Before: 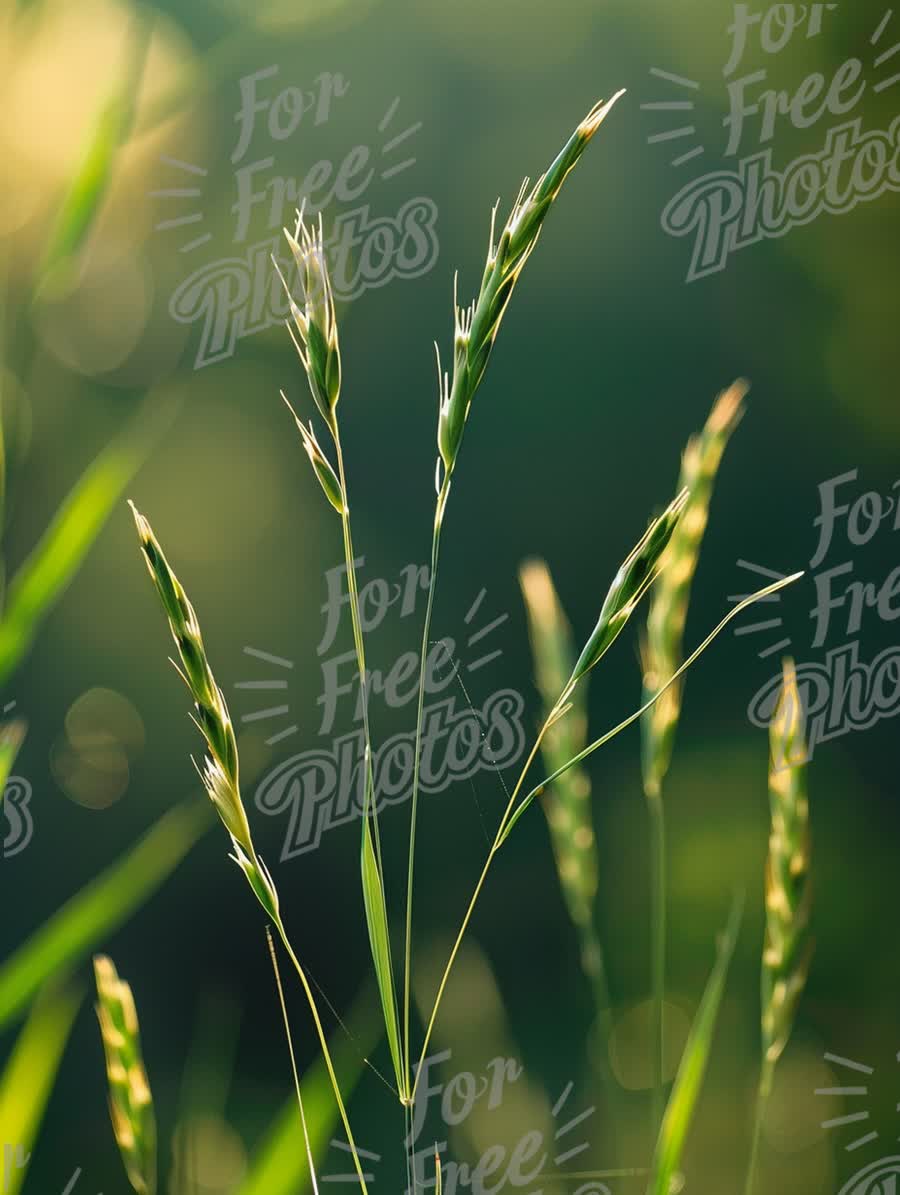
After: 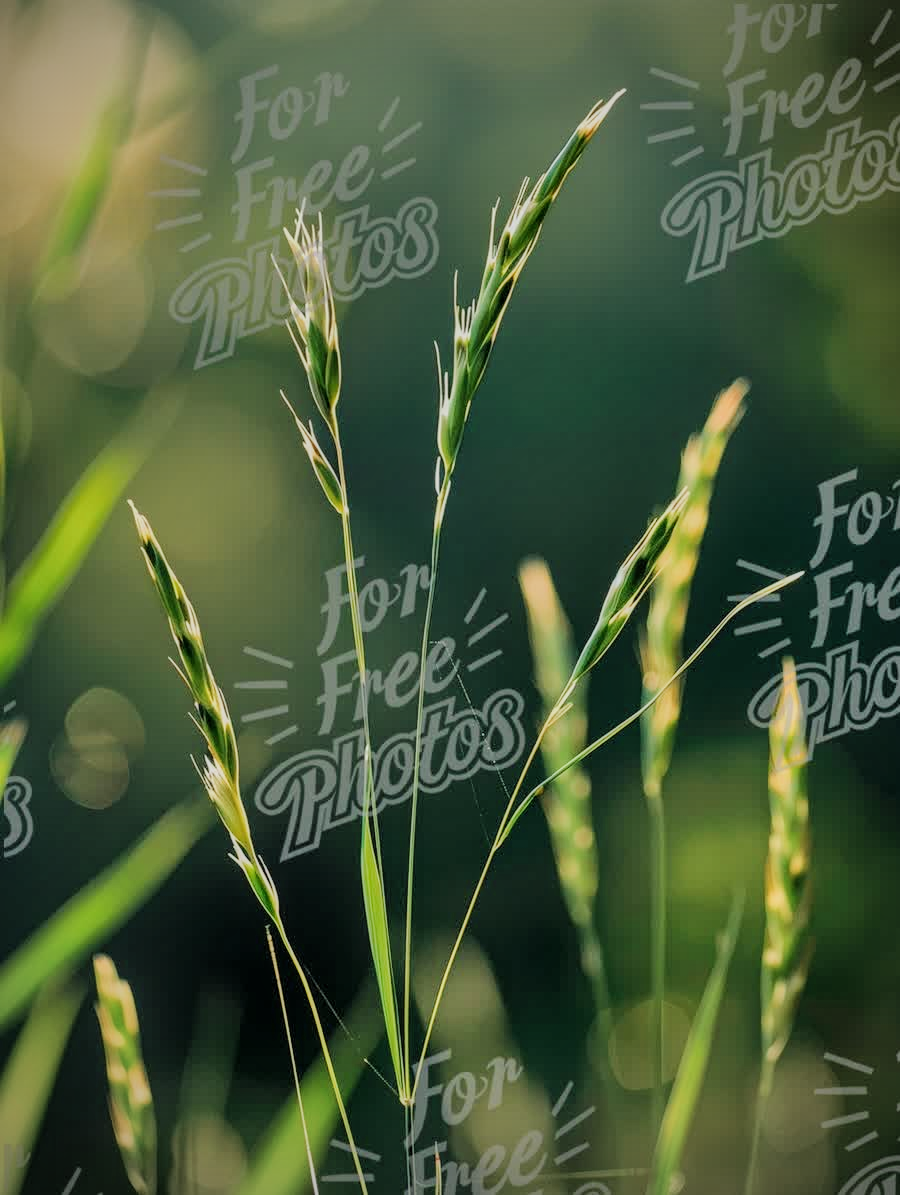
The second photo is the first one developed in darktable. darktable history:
vignetting: unbound false
local contrast: on, module defaults
filmic rgb: black relative exposure -7.32 EV, white relative exposure 5.09 EV, hardness 3.2
shadows and highlights: low approximation 0.01, soften with gaussian
